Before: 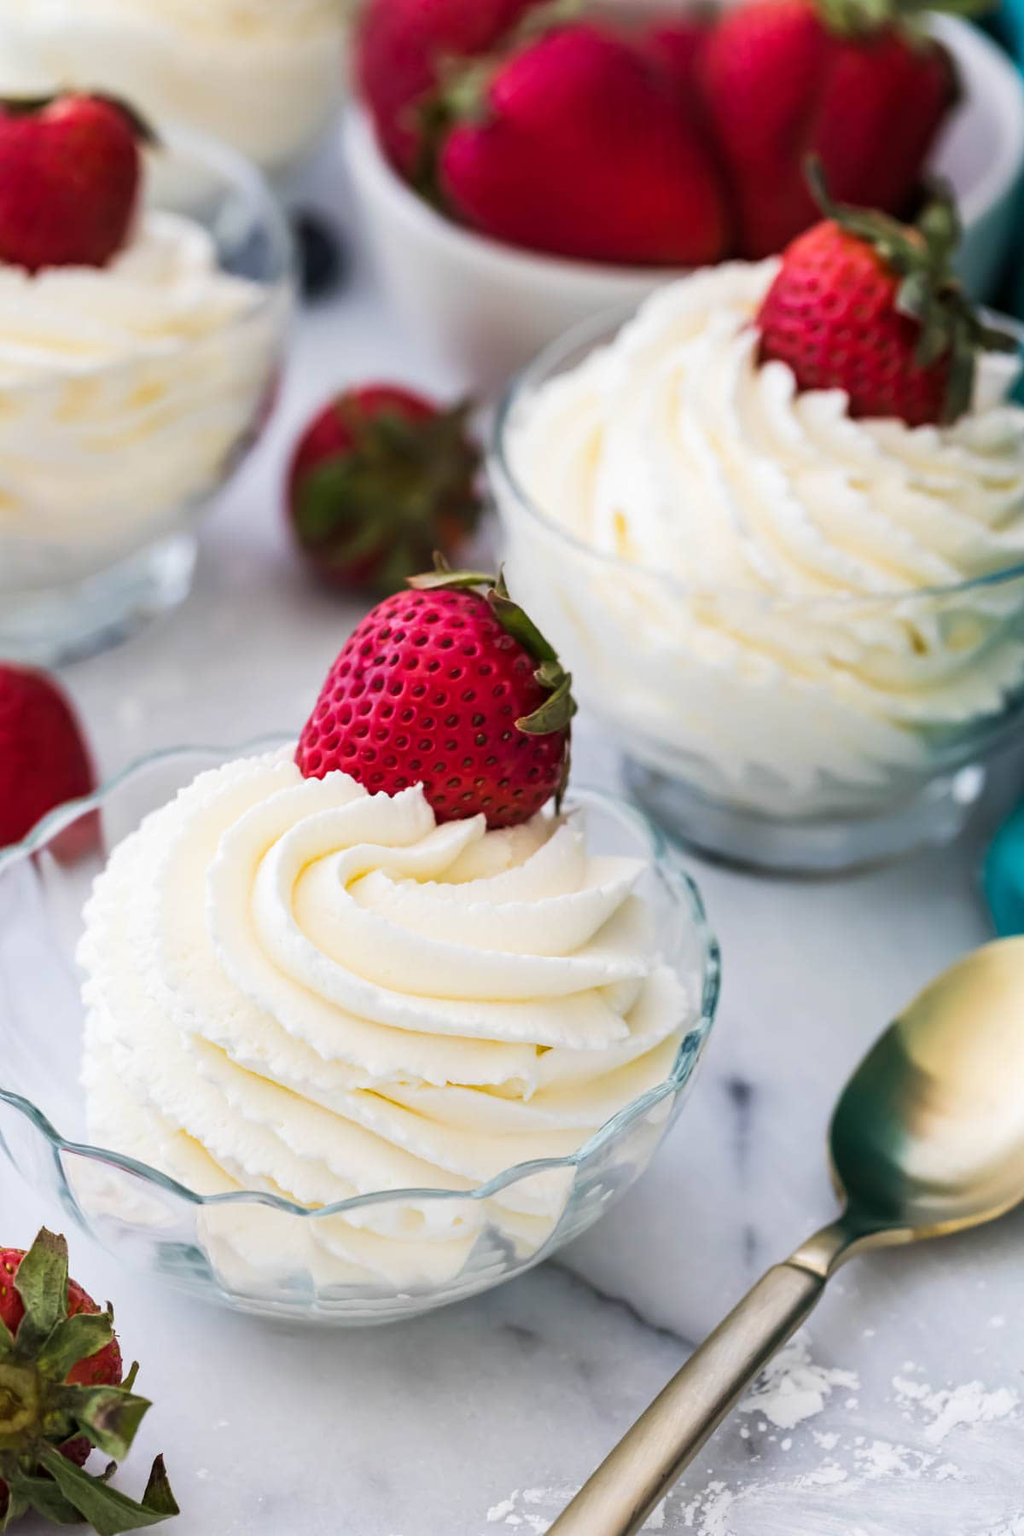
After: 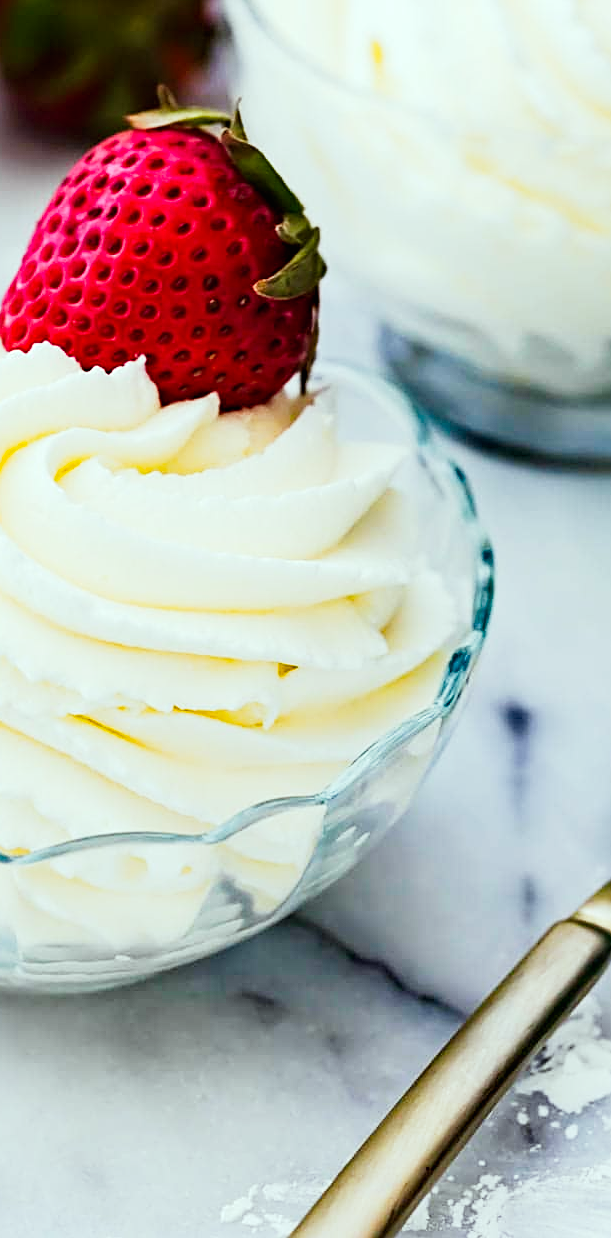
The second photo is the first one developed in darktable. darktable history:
crop and rotate: left 29.231%, top 31.169%, right 19.852%
color correction: highlights a* -6.92, highlights b* 0.383
tone curve: curves: ch0 [(0, 0.006) (0.046, 0.011) (0.13, 0.062) (0.338, 0.327) (0.494, 0.55) (0.728, 0.835) (1, 1)]; ch1 [(0, 0) (0.346, 0.324) (0.45, 0.431) (0.5, 0.5) (0.522, 0.517) (0.55, 0.57) (1, 1)]; ch2 [(0, 0) (0.453, 0.418) (0.5, 0.5) (0.526, 0.524) (0.554, 0.598) (0.622, 0.679) (0.707, 0.761) (1, 1)], preserve colors none
haze removal: strength 0.41, distance 0.218, adaptive false
sharpen: on, module defaults
